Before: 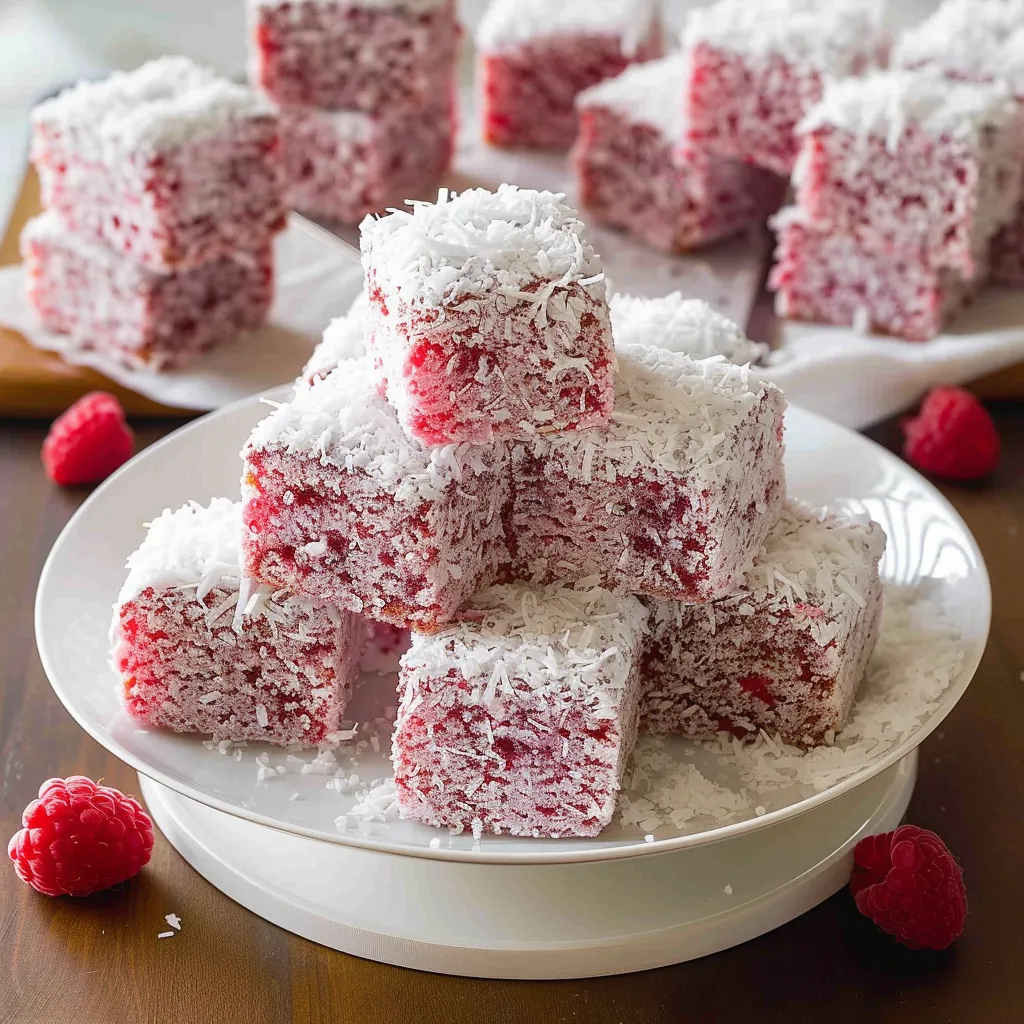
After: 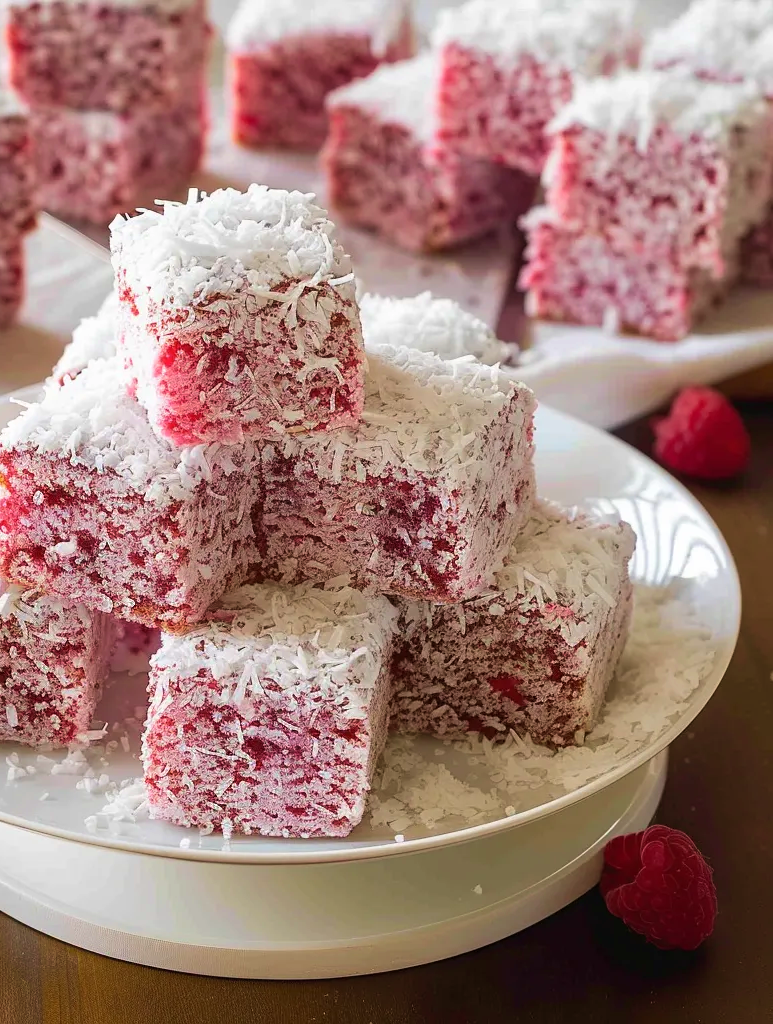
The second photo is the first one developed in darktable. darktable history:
velvia: strength 44.95%
crop and rotate: left 24.504%
